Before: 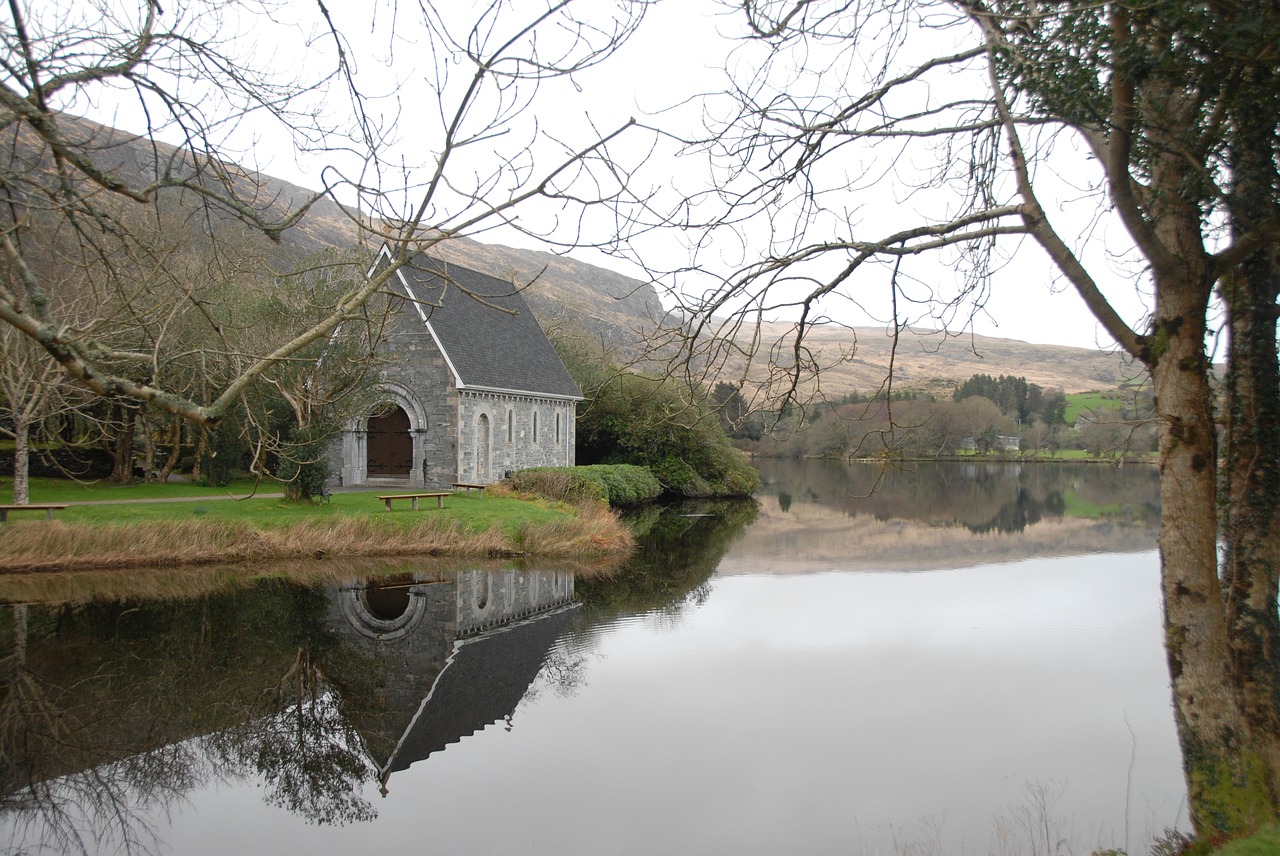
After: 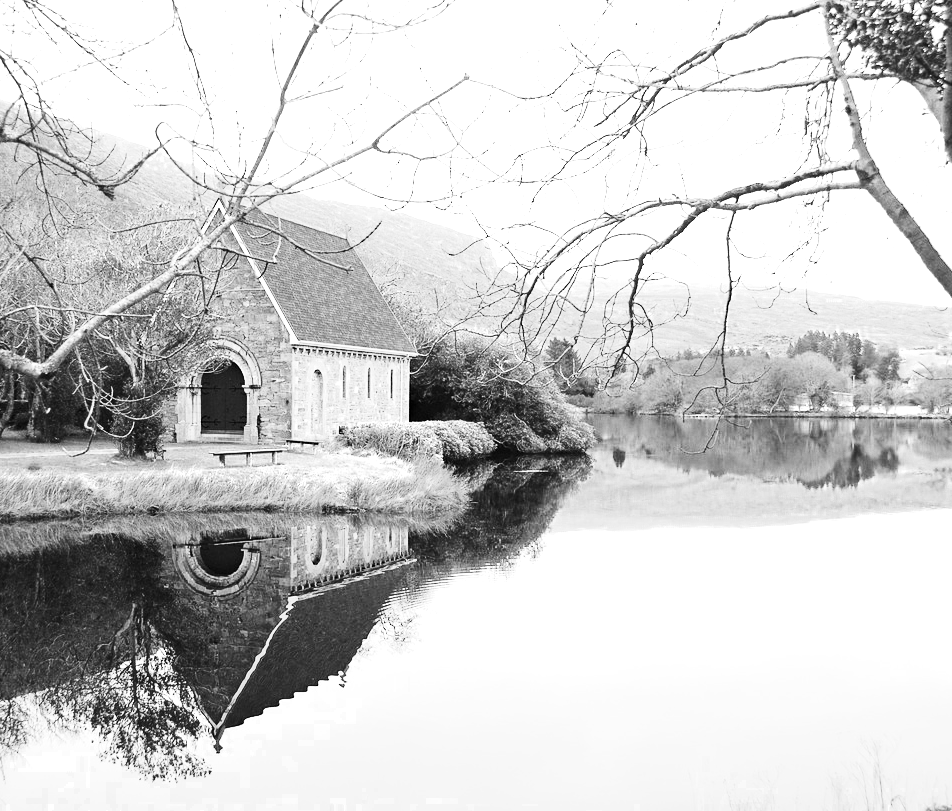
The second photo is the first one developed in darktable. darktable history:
color correction: highlights a* 5.45, highlights b* 5.31, shadows a* -4.16, shadows b* -5.1
contrast brightness saturation: contrast 0.413, brightness 0.111, saturation 0.213
exposure: black level correction 0, exposure 1.2 EV, compensate highlight preservation false
crop and rotate: left 13.041%, top 5.252%, right 12.576%
color zones: curves: ch0 [(0.002, 0.593) (0.143, 0.417) (0.285, 0.541) (0.455, 0.289) (0.608, 0.327) (0.727, 0.283) (0.869, 0.571) (1, 0.603)]; ch1 [(0, 0) (0.143, 0) (0.286, 0) (0.429, 0) (0.571, 0) (0.714, 0) (0.857, 0)]
haze removal: adaptive false
